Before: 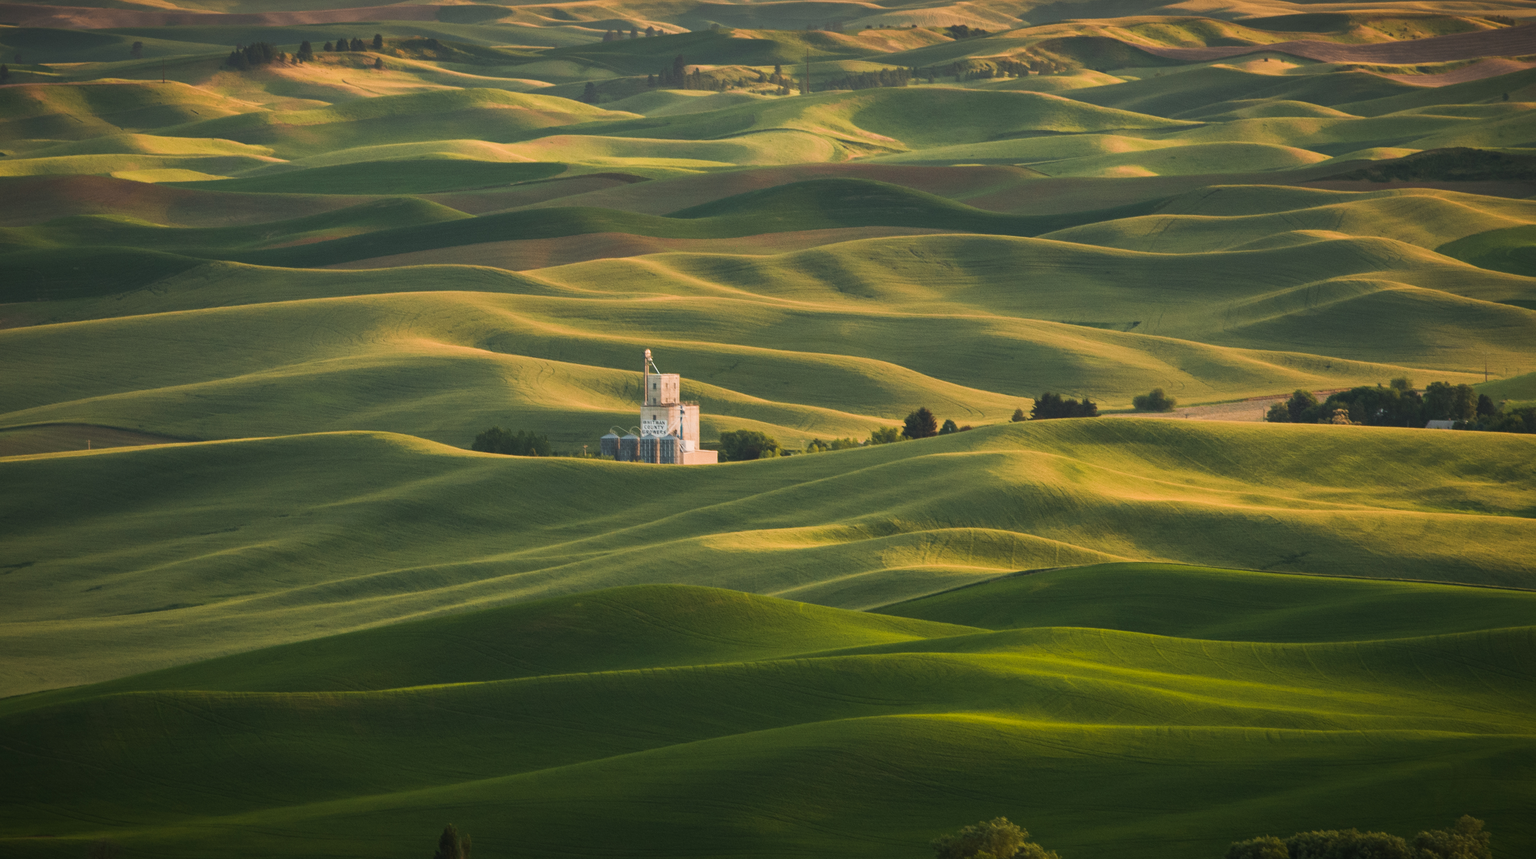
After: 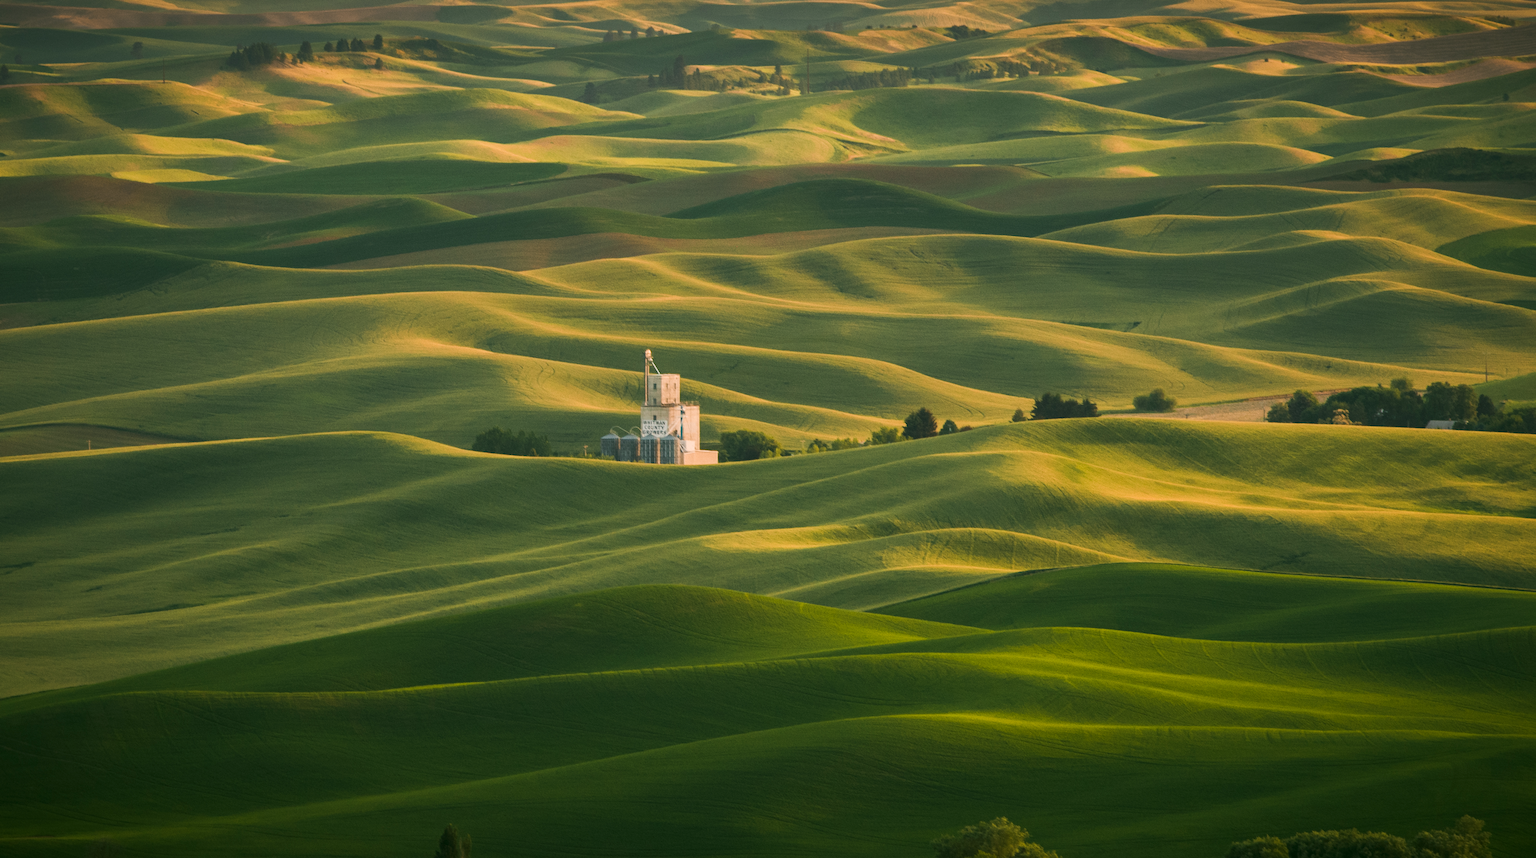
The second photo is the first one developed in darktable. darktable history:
color correction: highlights a* 4.28, highlights b* 4.94, shadows a* -8.17, shadows b* 4.68
